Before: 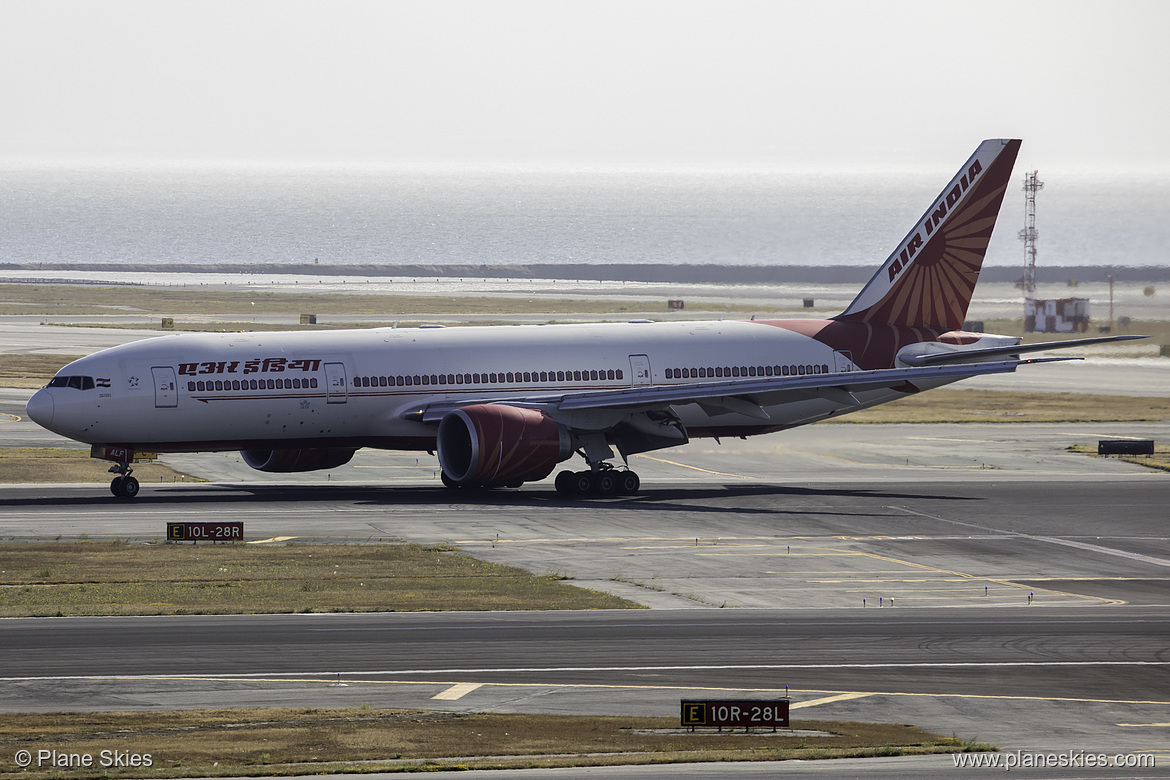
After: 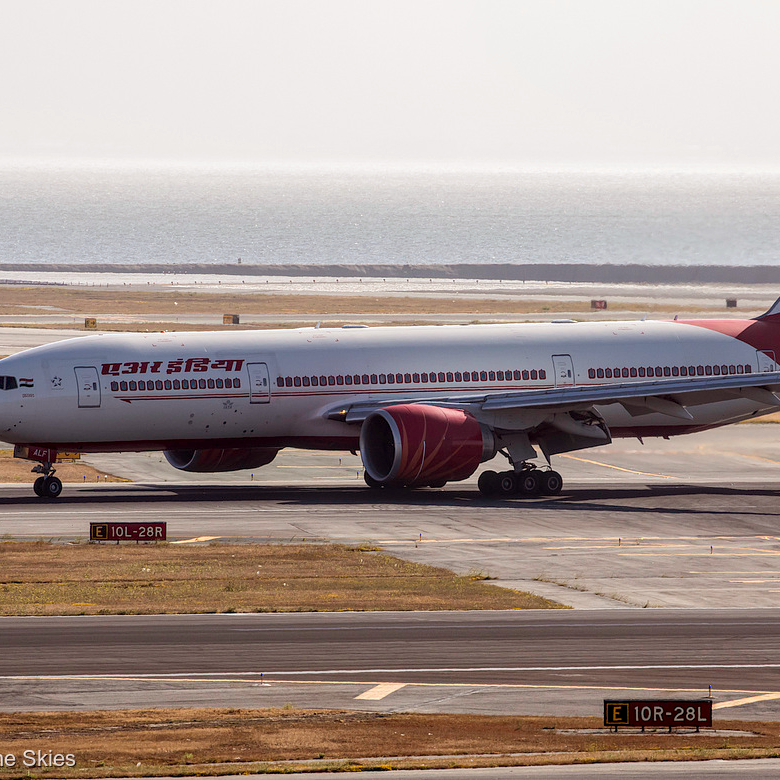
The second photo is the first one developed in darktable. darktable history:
rgb levels: mode RGB, independent channels, levels [[0, 0.5, 1], [0, 0.521, 1], [0, 0.536, 1]]
crop and rotate: left 6.617%, right 26.717%
local contrast: on, module defaults
